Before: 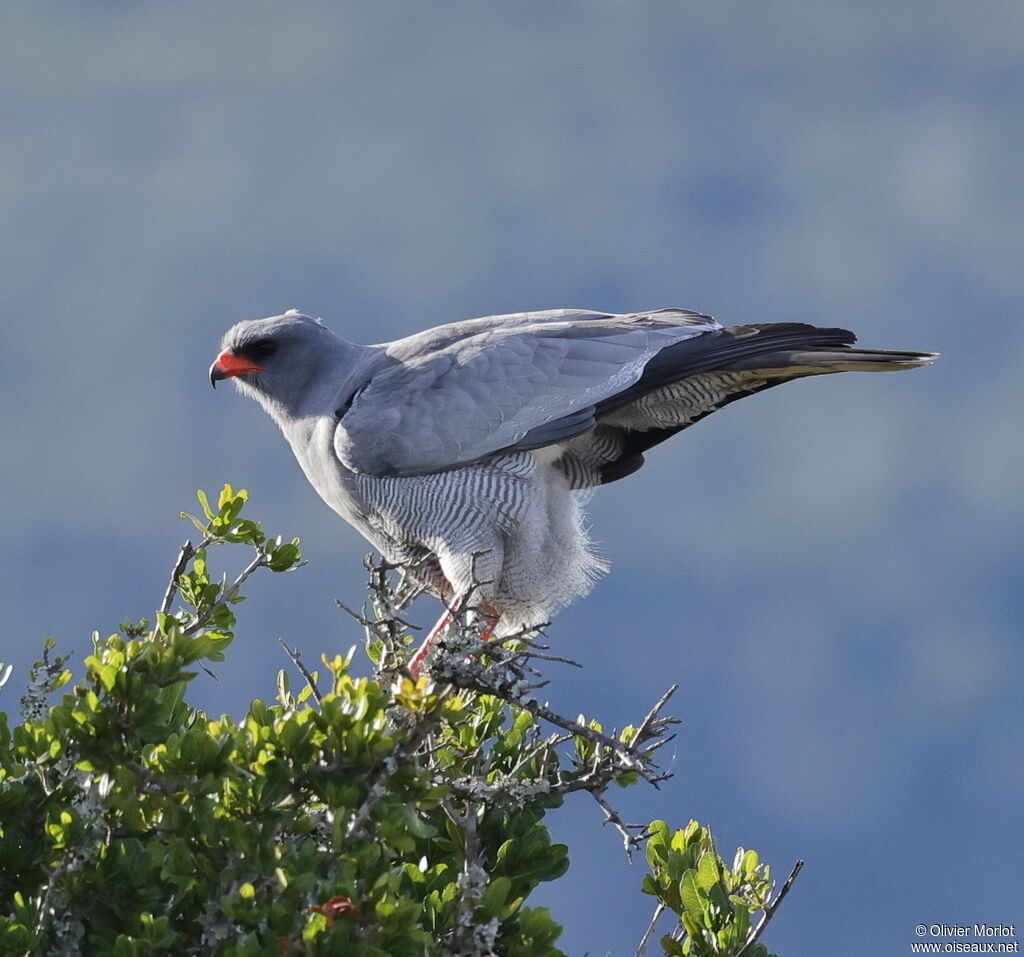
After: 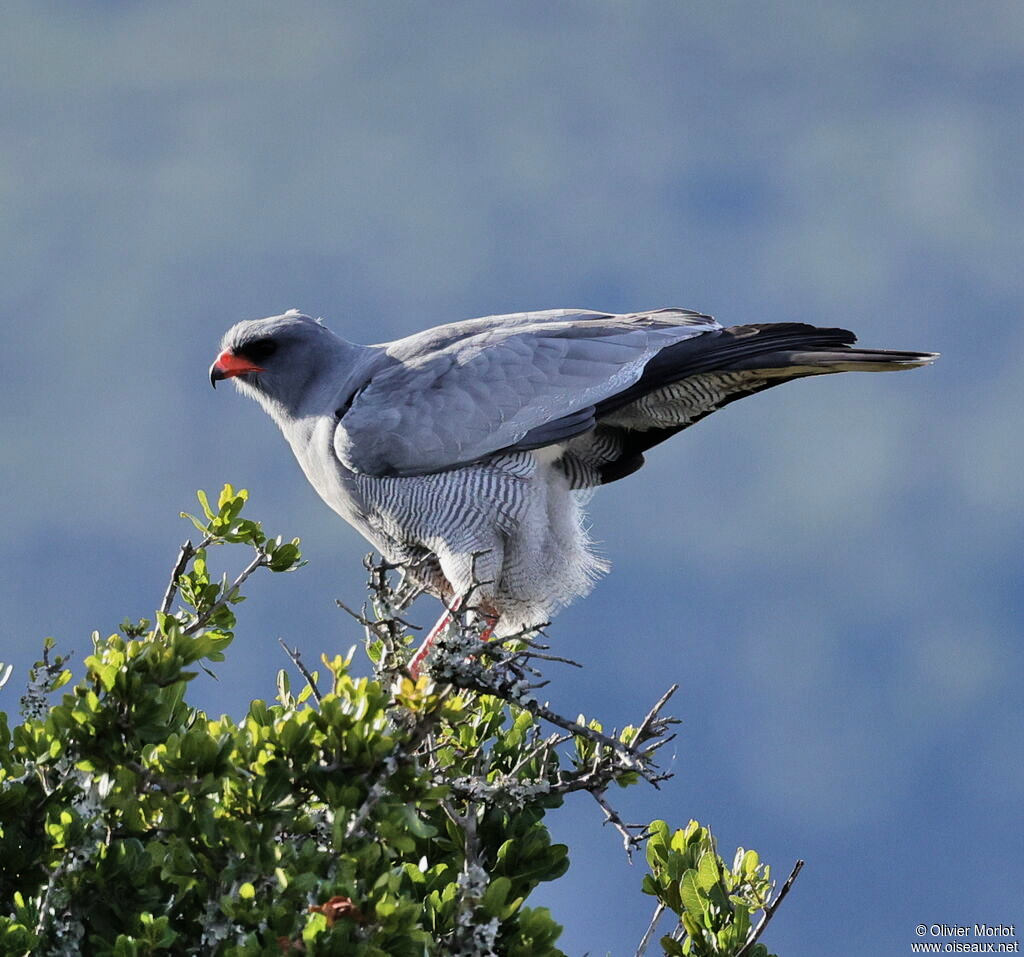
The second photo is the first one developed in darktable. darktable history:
exposure: compensate highlight preservation false
filmic rgb: black relative exposure -8.1 EV, white relative exposure 3 EV, threshold 3.01 EV, hardness 5.4, contrast 1.255, enable highlight reconstruction true
velvia: strength 15.45%
shadows and highlights: low approximation 0.01, soften with gaussian
